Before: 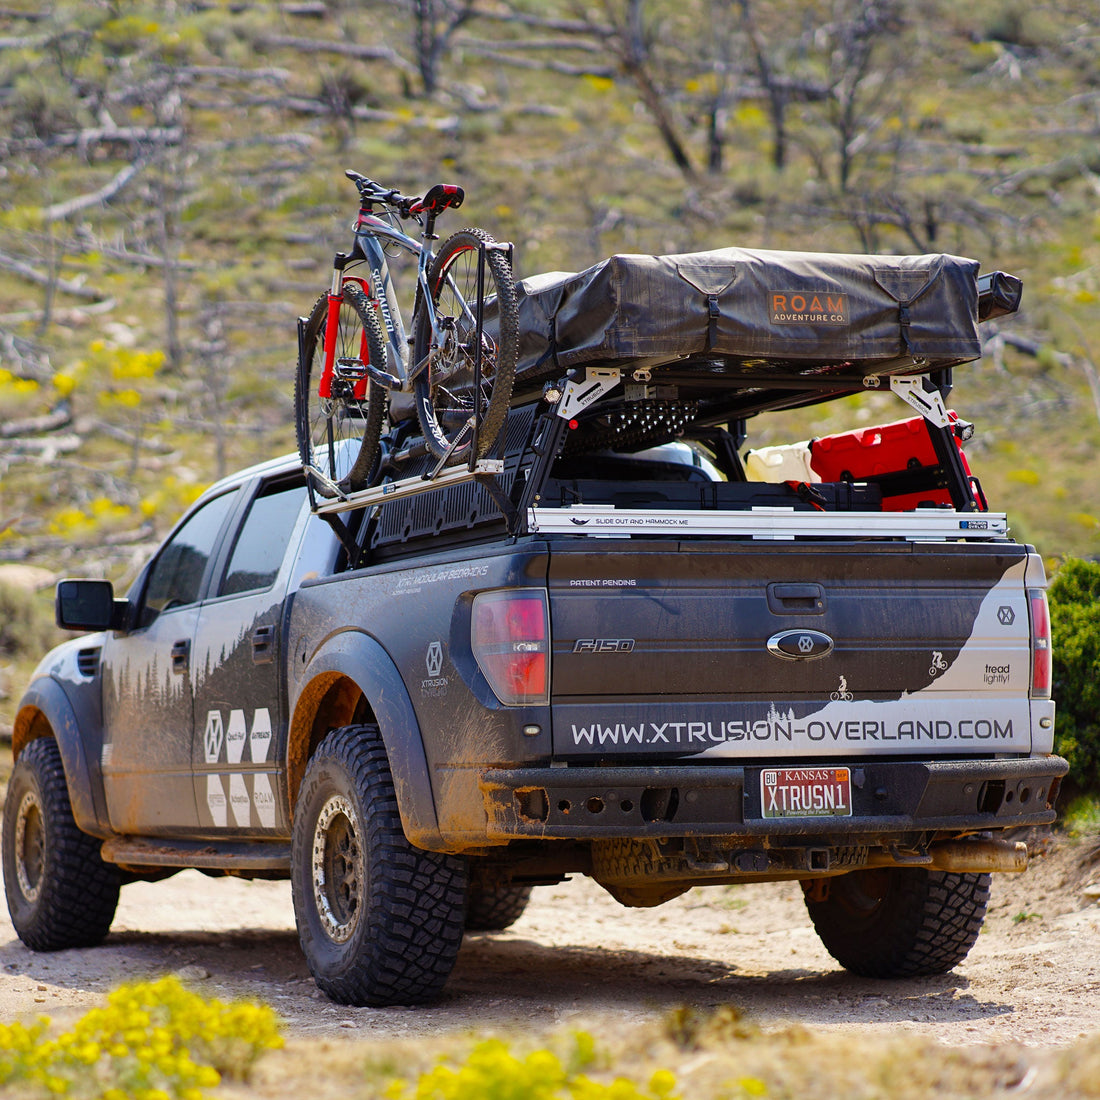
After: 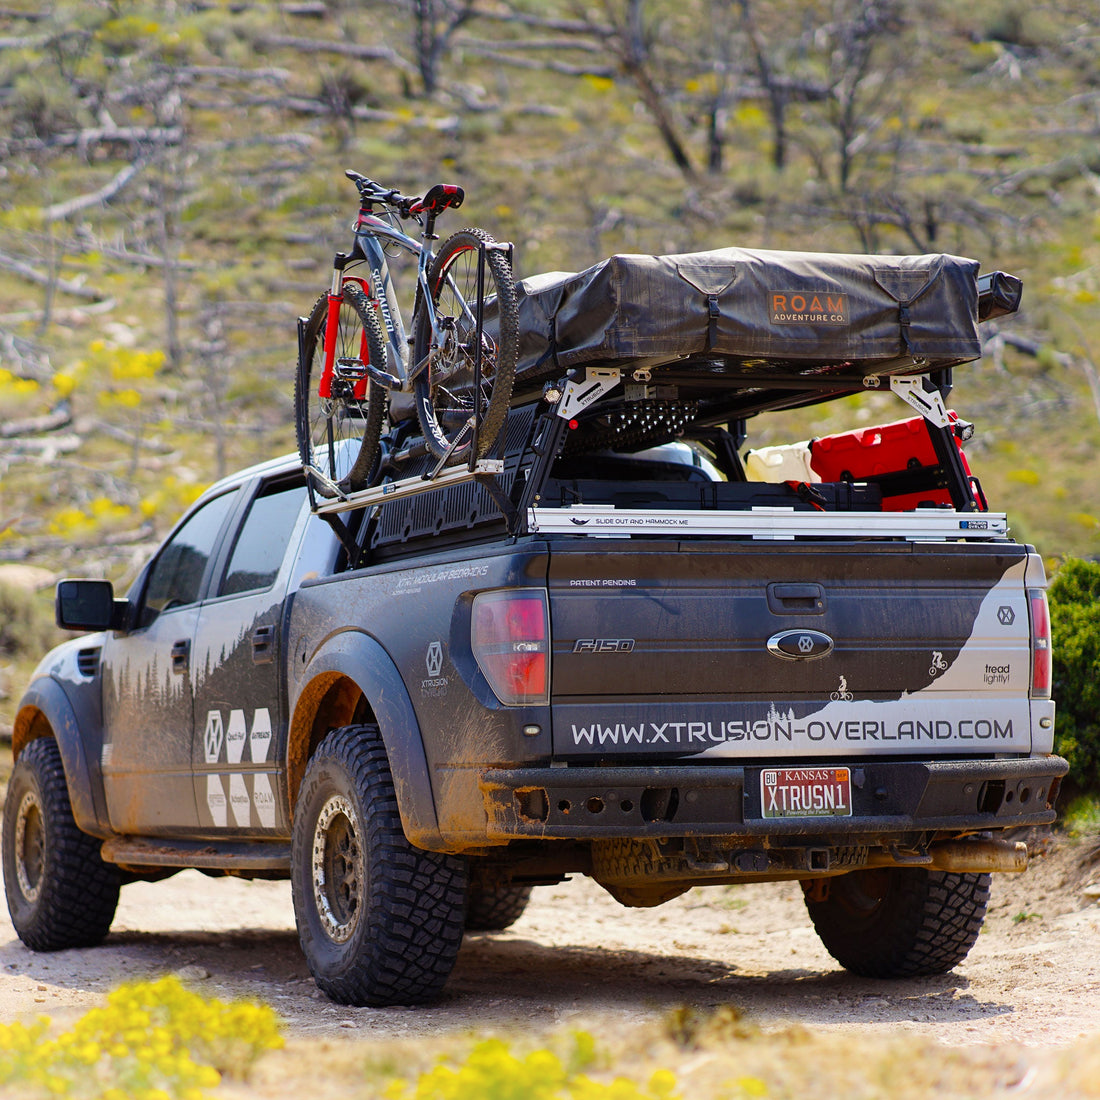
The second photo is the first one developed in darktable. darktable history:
shadows and highlights: shadows -21.46, highlights 98.6, soften with gaussian
